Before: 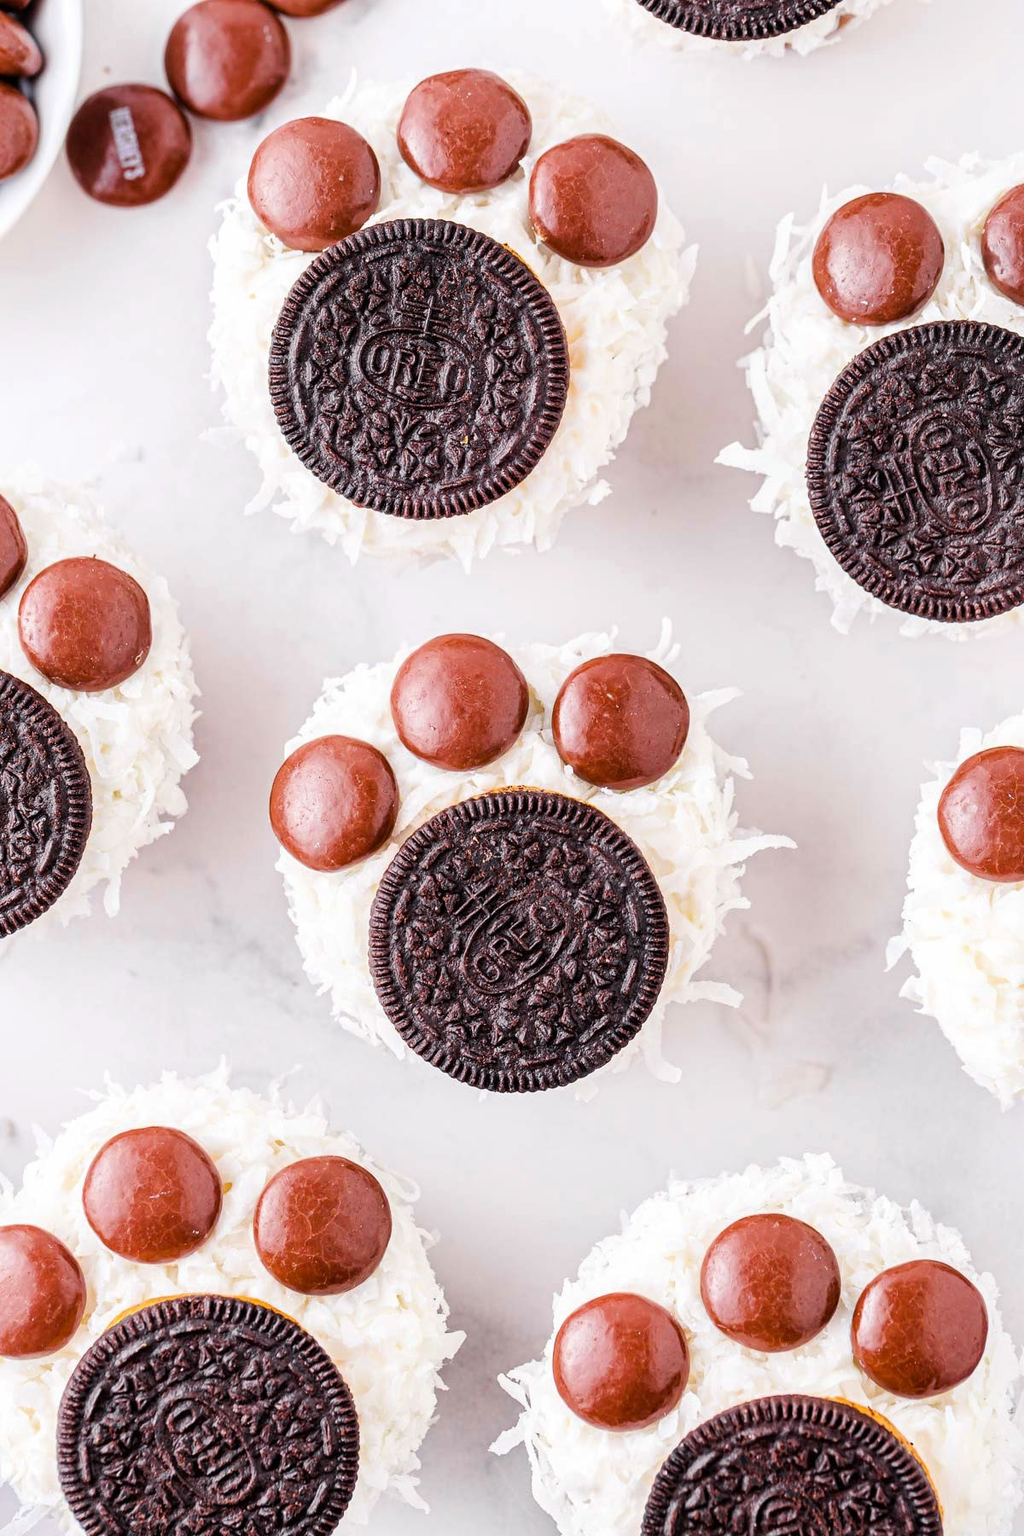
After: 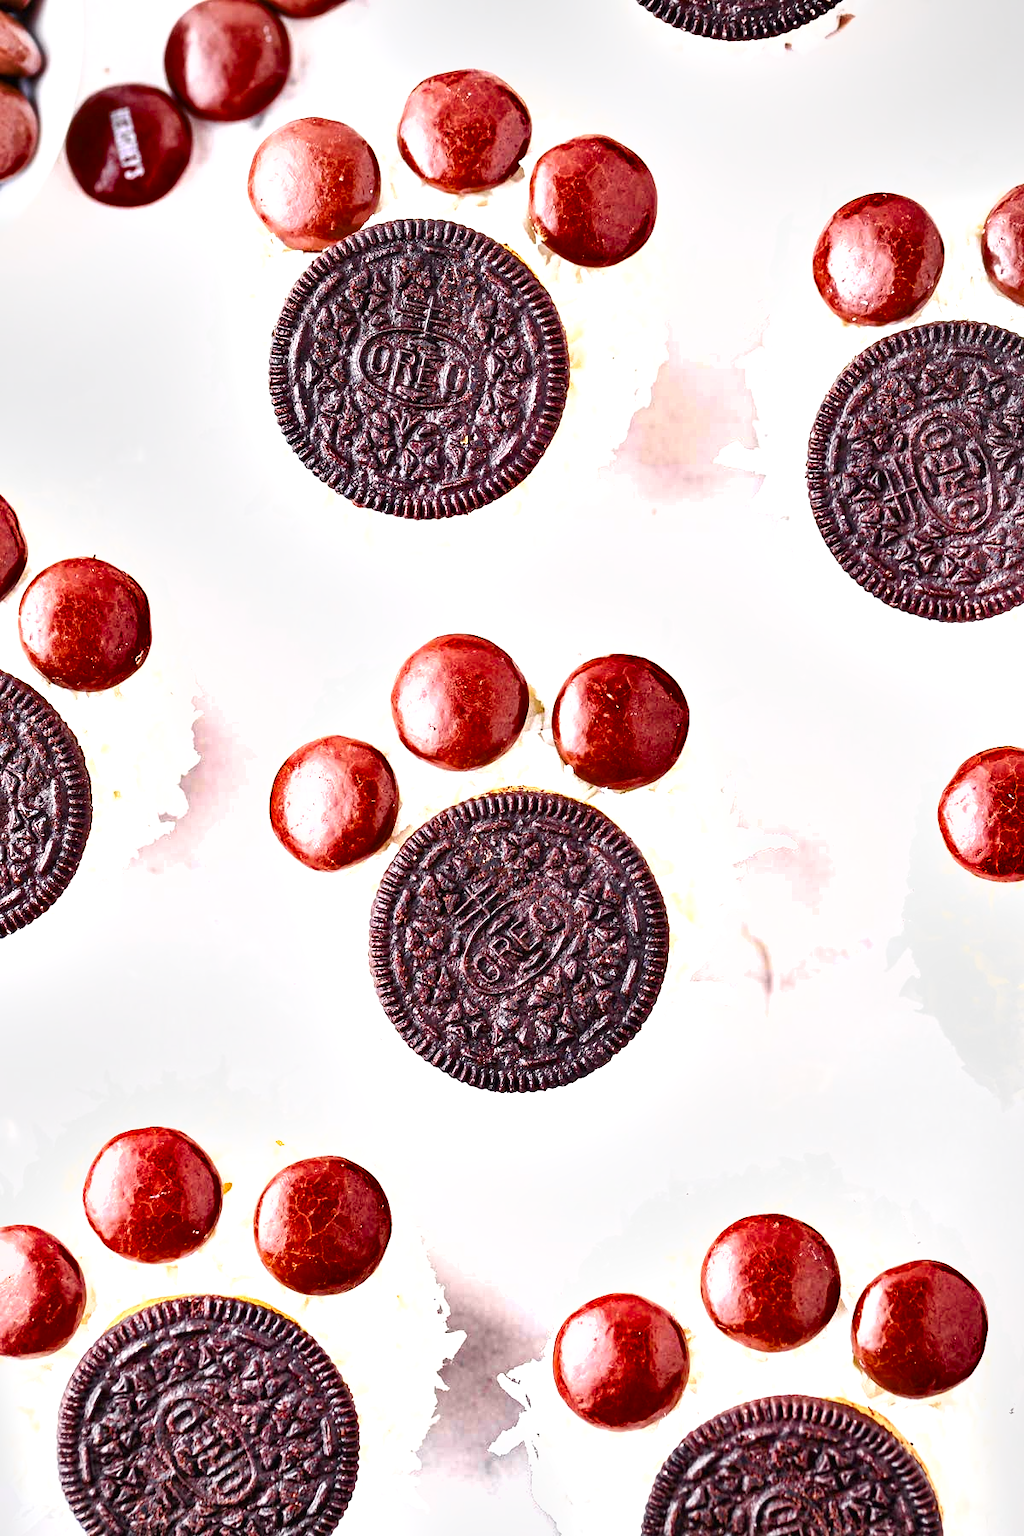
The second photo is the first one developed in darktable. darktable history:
color balance rgb: linear chroma grading › global chroma 14.753%, perceptual saturation grading › global saturation 25.693%, perceptual saturation grading › highlights -50.346%, perceptual saturation grading › shadows 31.05%, global vibrance 20%
shadows and highlights: shadows 43.53, white point adjustment -1.51, soften with gaussian
exposure: black level correction -0.001, exposure 0.9 EV, compensate exposure bias true
vignetting: fall-off start 79.7%, brightness -0.189, saturation -0.295
